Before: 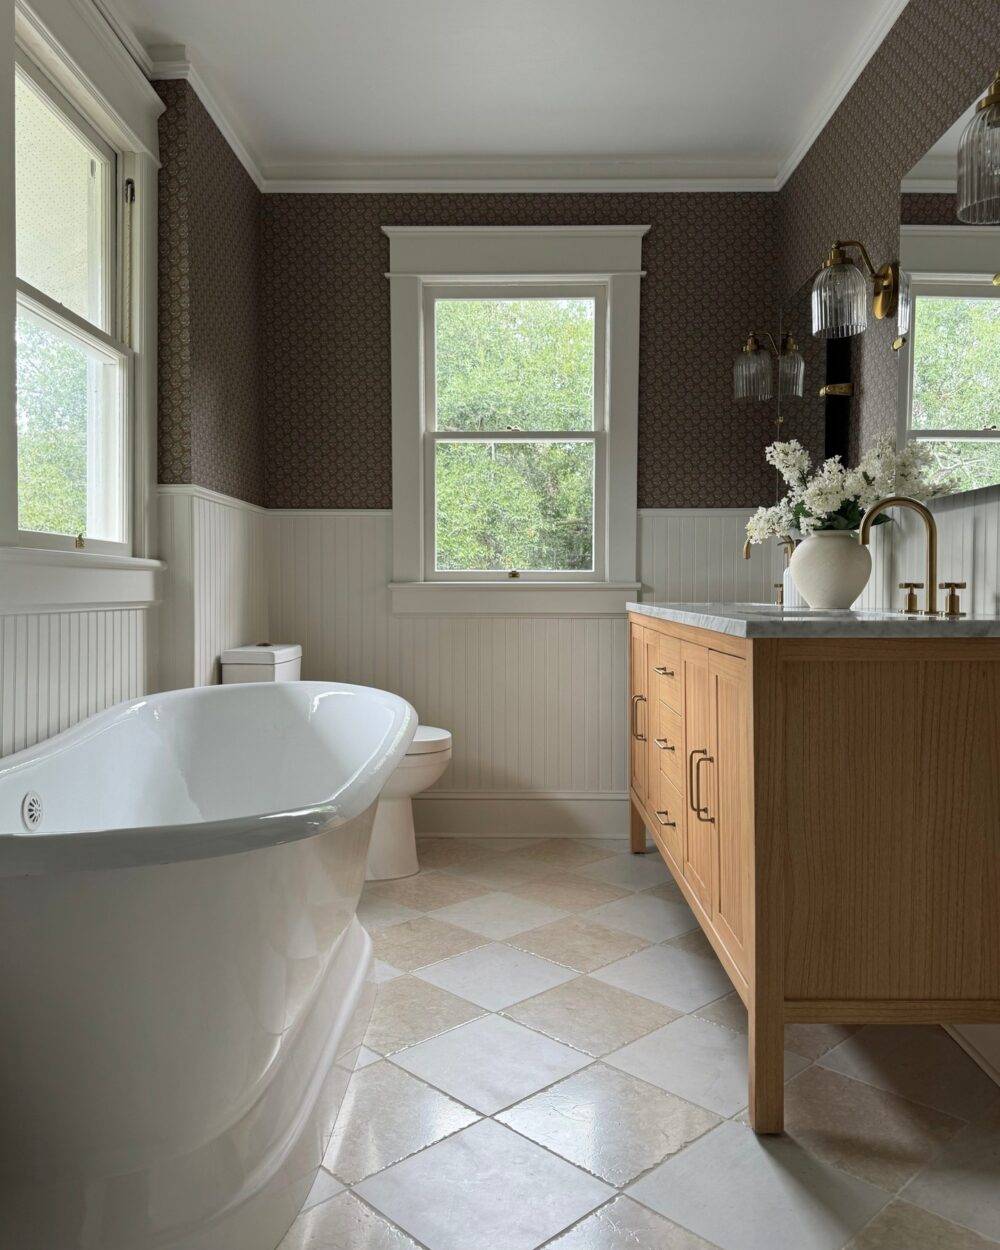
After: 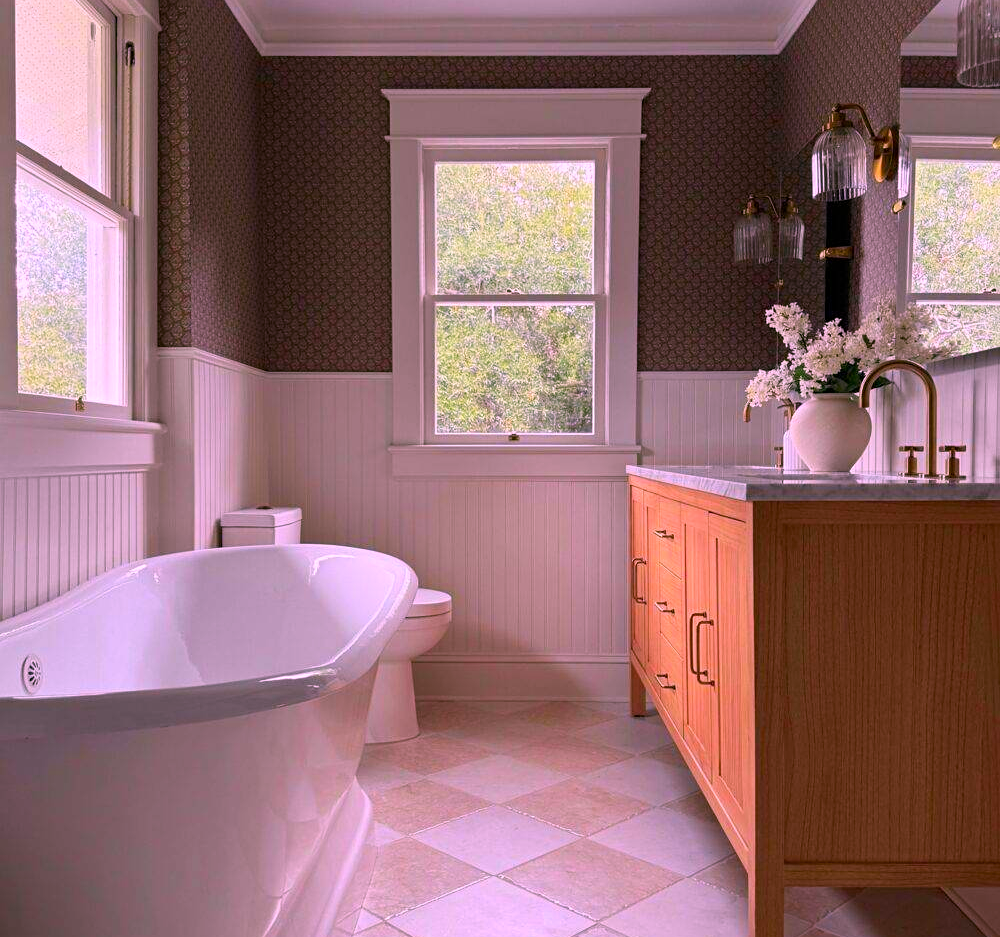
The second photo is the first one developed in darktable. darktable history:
color correction: highlights a* 19.5, highlights b* -11.53, saturation 1.69
crop: top 11.038%, bottom 13.962%
sharpen: amount 0.2
